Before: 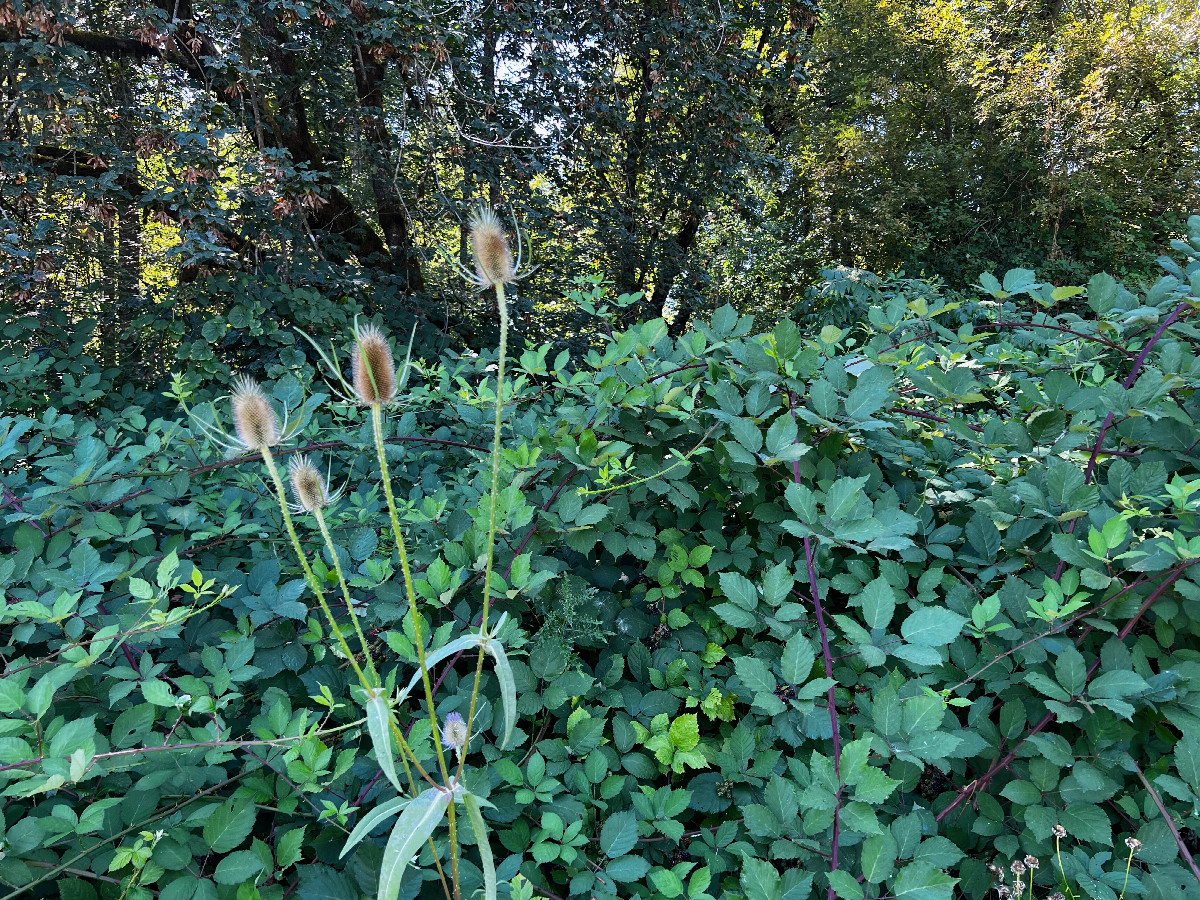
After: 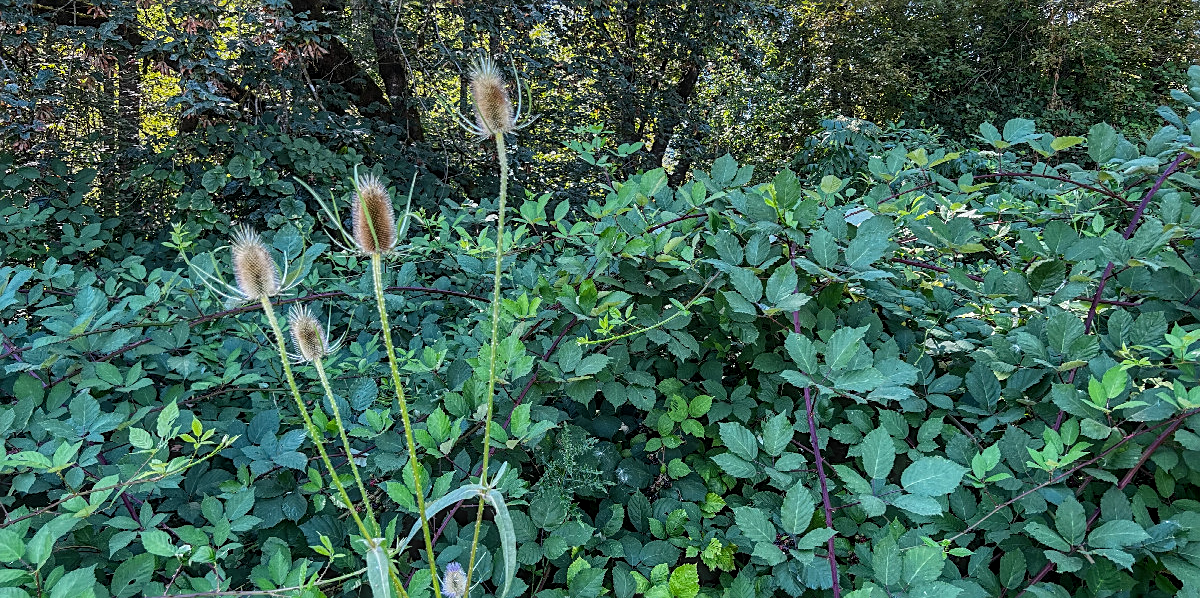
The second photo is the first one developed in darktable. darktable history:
sharpen: on, module defaults
crop: top 16.727%, bottom 16.727%
local contrast: highlights 0%, shadows 0%, detail 133%
